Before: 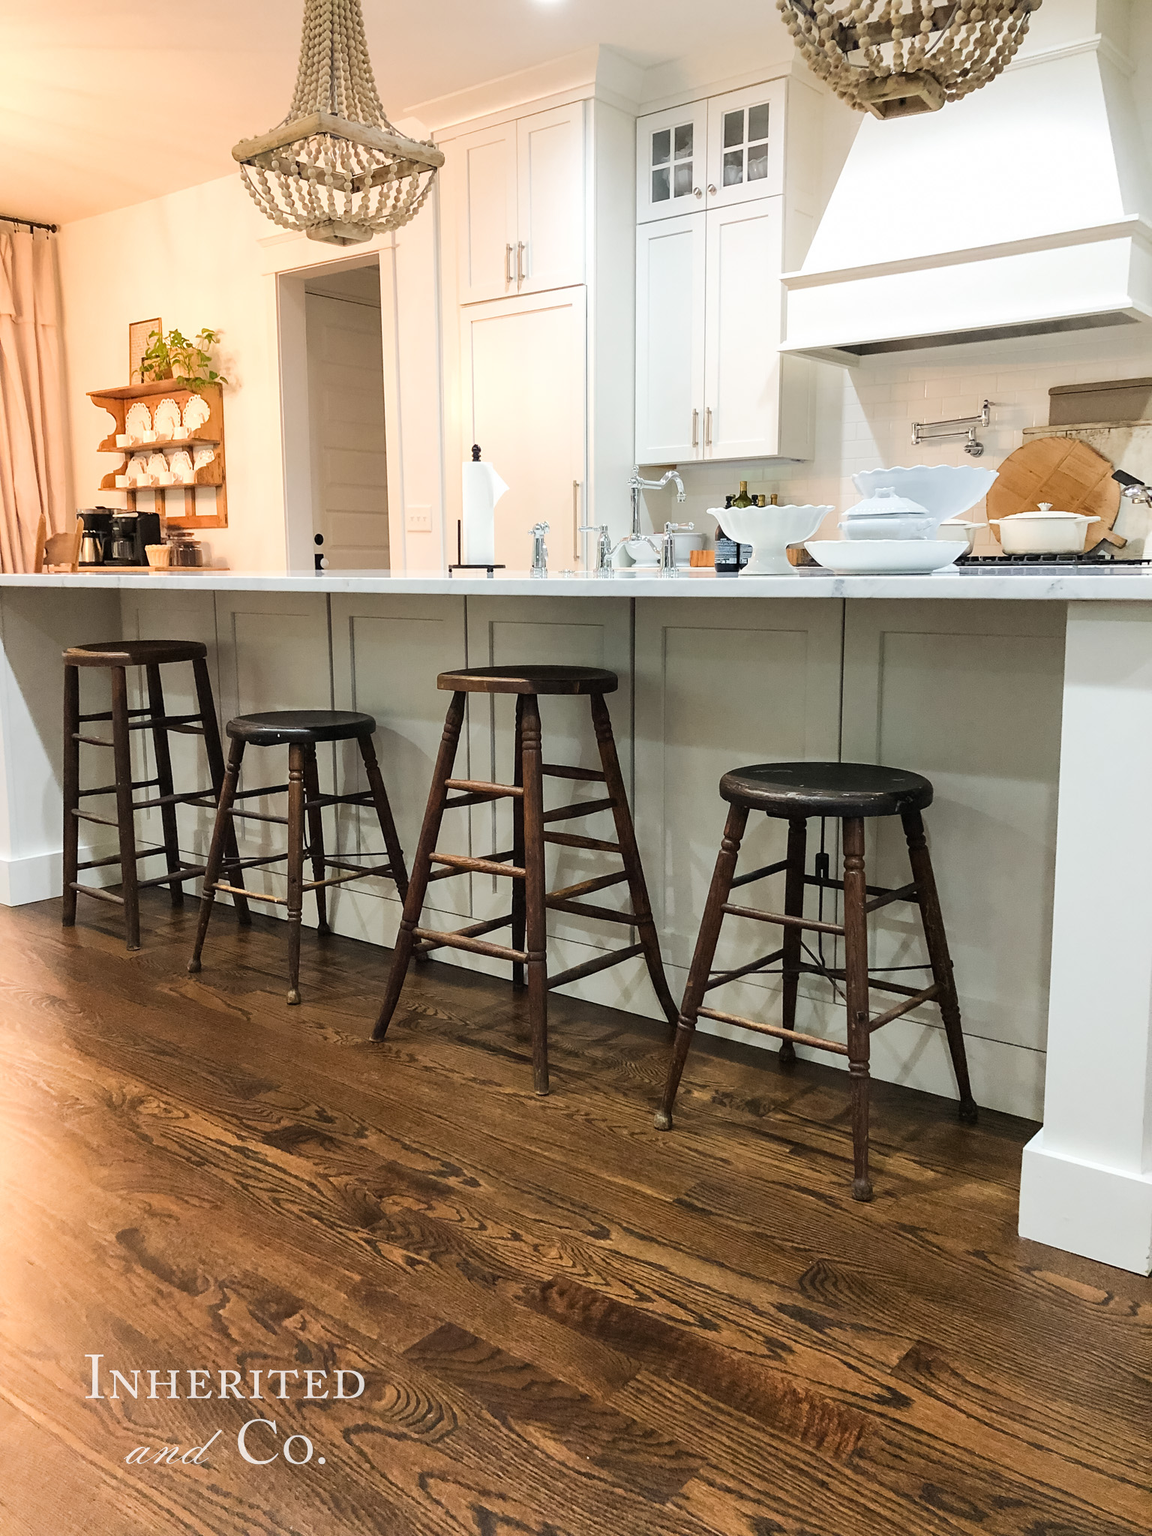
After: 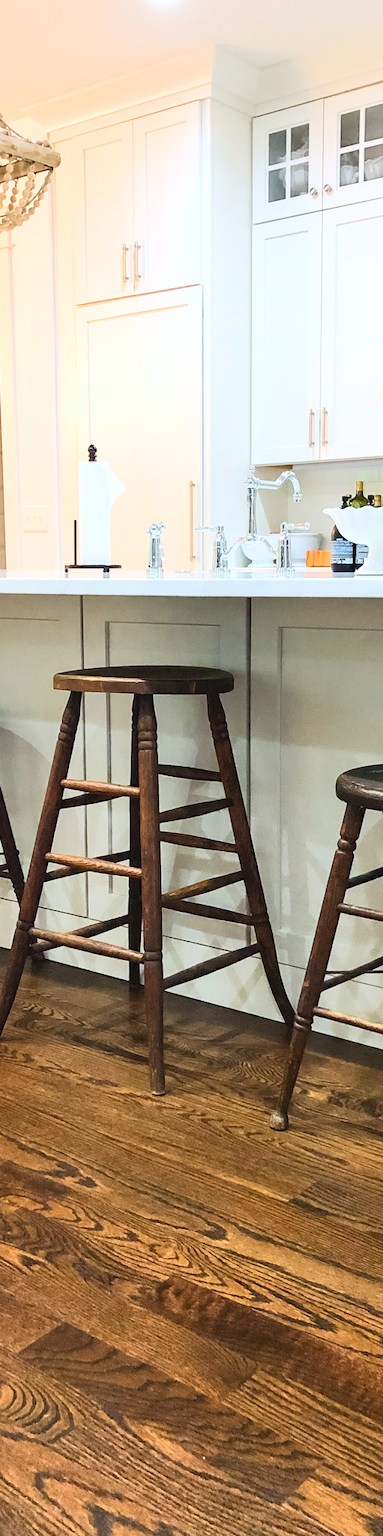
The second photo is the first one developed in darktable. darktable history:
white balance: red 0.976, blue 1.04
contrast brightness saturation: contrast 0.24, brightness 0.26, saturation 0.39
crop: left 33.36%, right 33.36%
